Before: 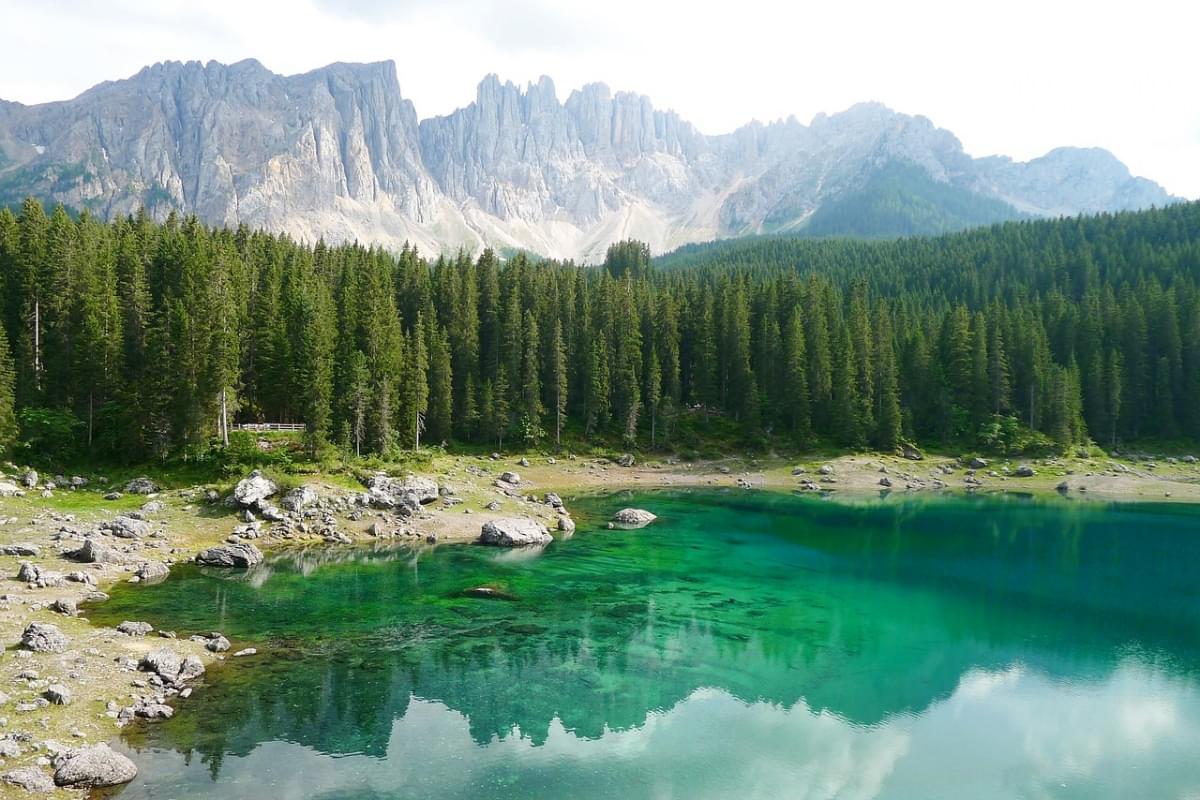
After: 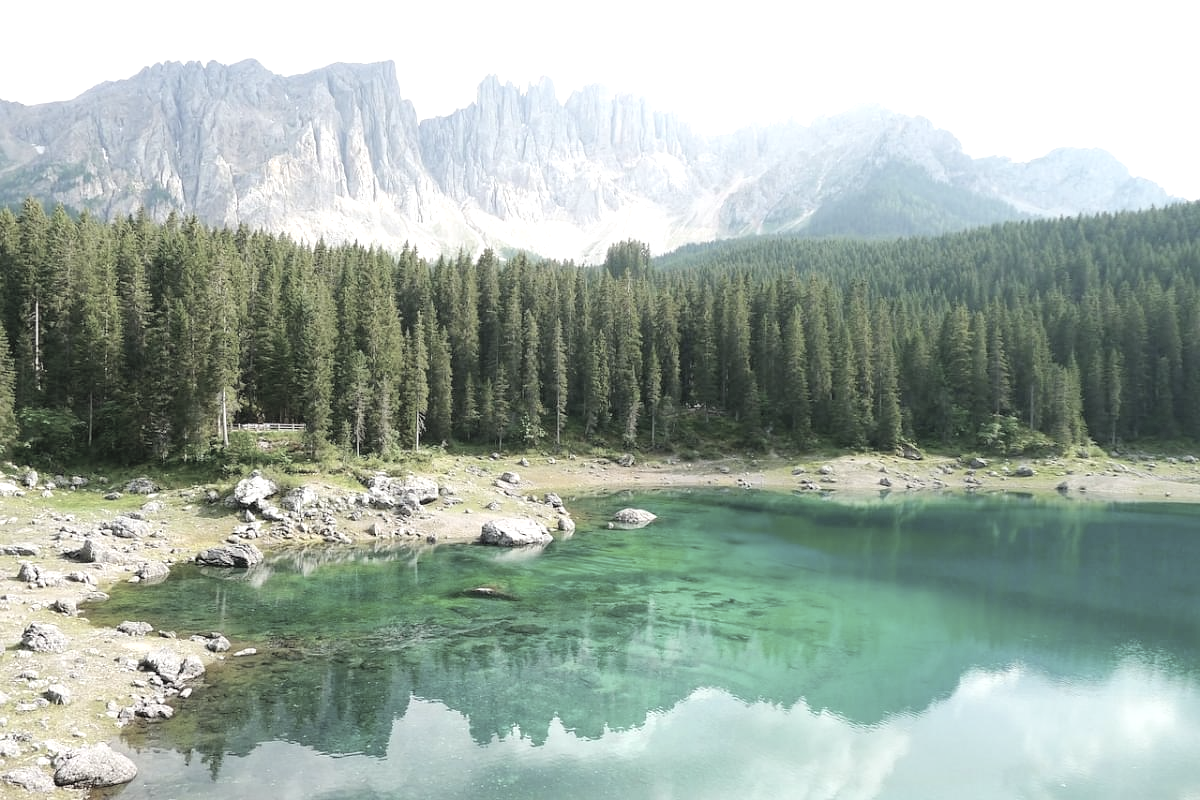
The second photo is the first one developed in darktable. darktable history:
contrast brightness saturation: brightness 0.183, saturation -0.496
tone equalizer: -8 EV -0.406 EV, -7 EV -0.369 EV, -6 EV -0.354 EV, -5 EV -0.208 EV, -3 EV 0.249 EV, -2 EV 0.34 EV, -1 EV 0.371 EV, +0 EV 0.437 EV
